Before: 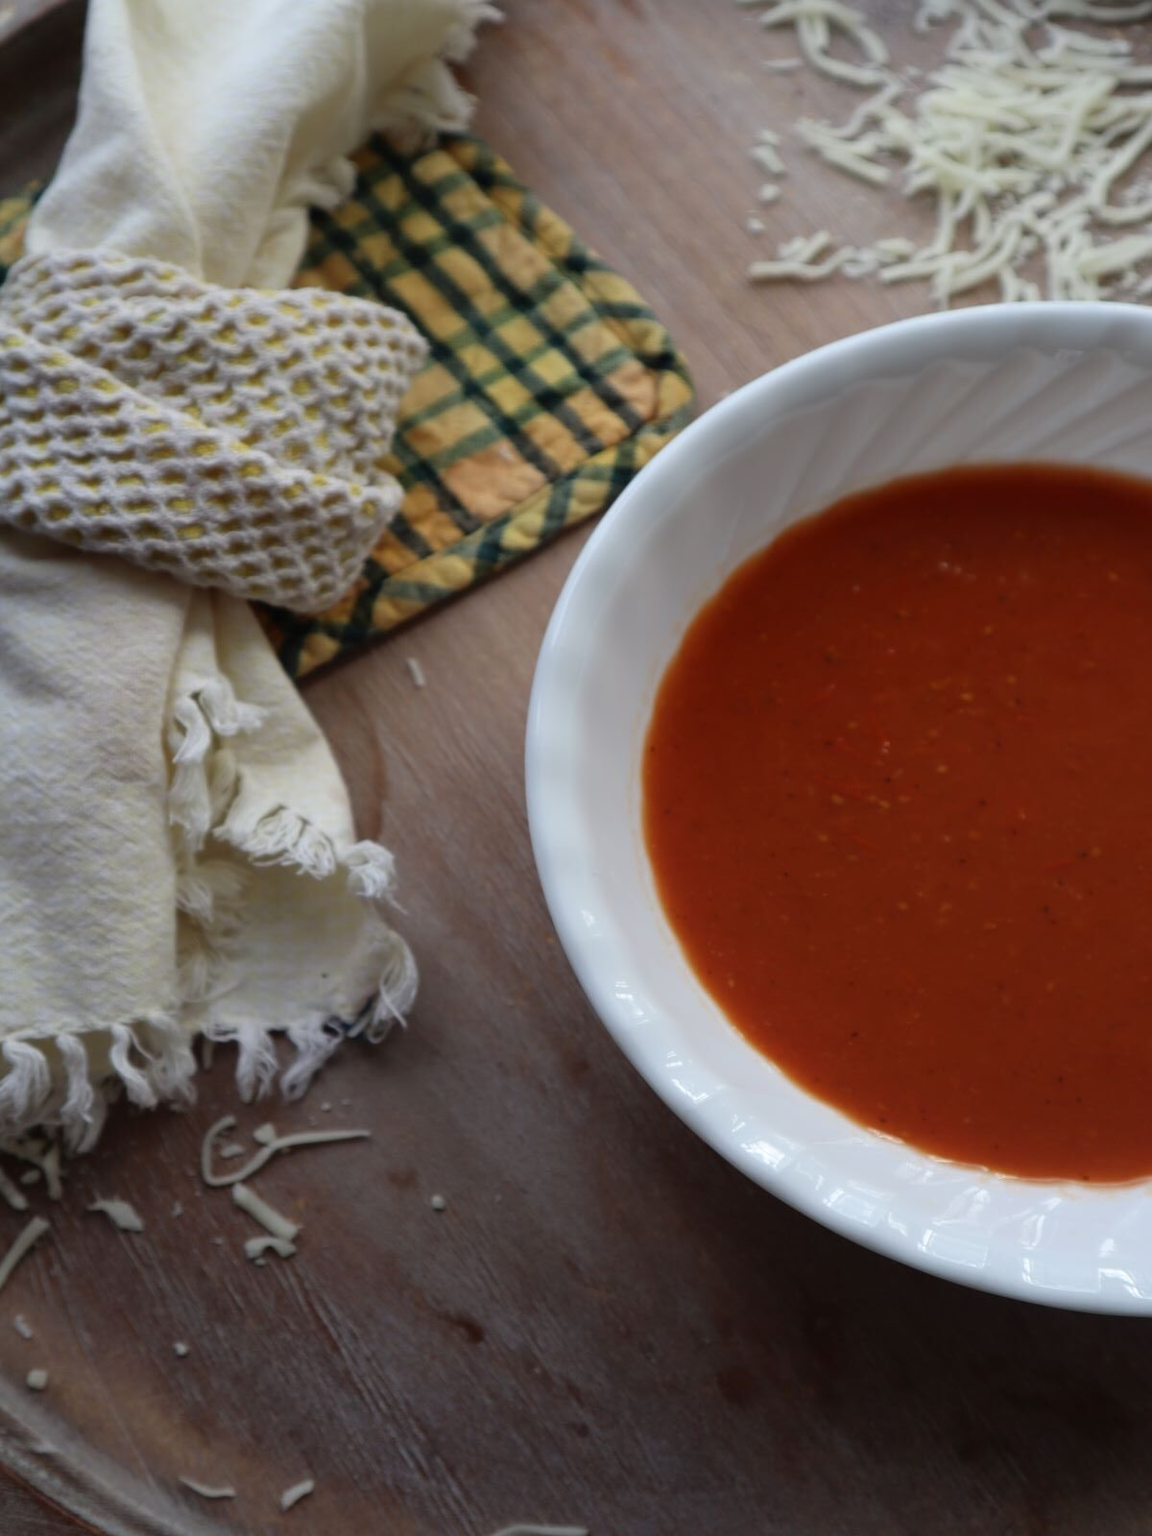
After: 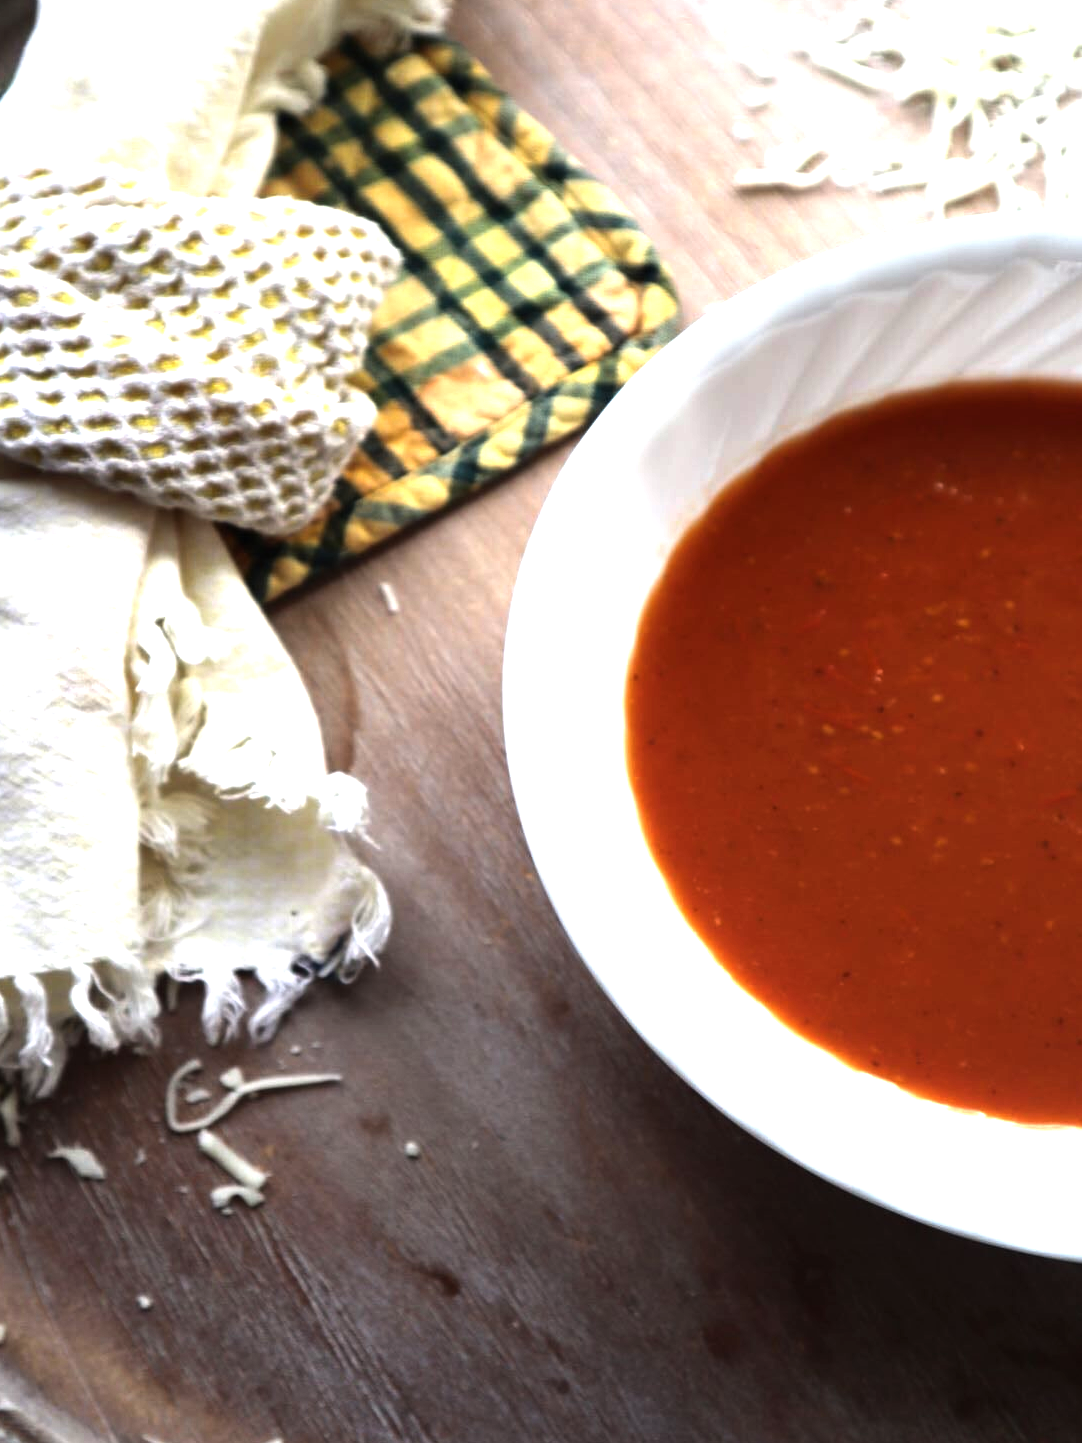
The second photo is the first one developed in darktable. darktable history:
color balance rgb: power › luminance -14.995%, perceptual saturation grading › global saturation 4.416%, perceptual brilliance grading › global brilliance 15.816%, perceptual brilliance grading › shadows -34.251%
crop: left 3.718%, top 6.46%, right 6.073%, bottom 3.301%
exposure: exposure 1.51 EV, compensate highlight preservation false
